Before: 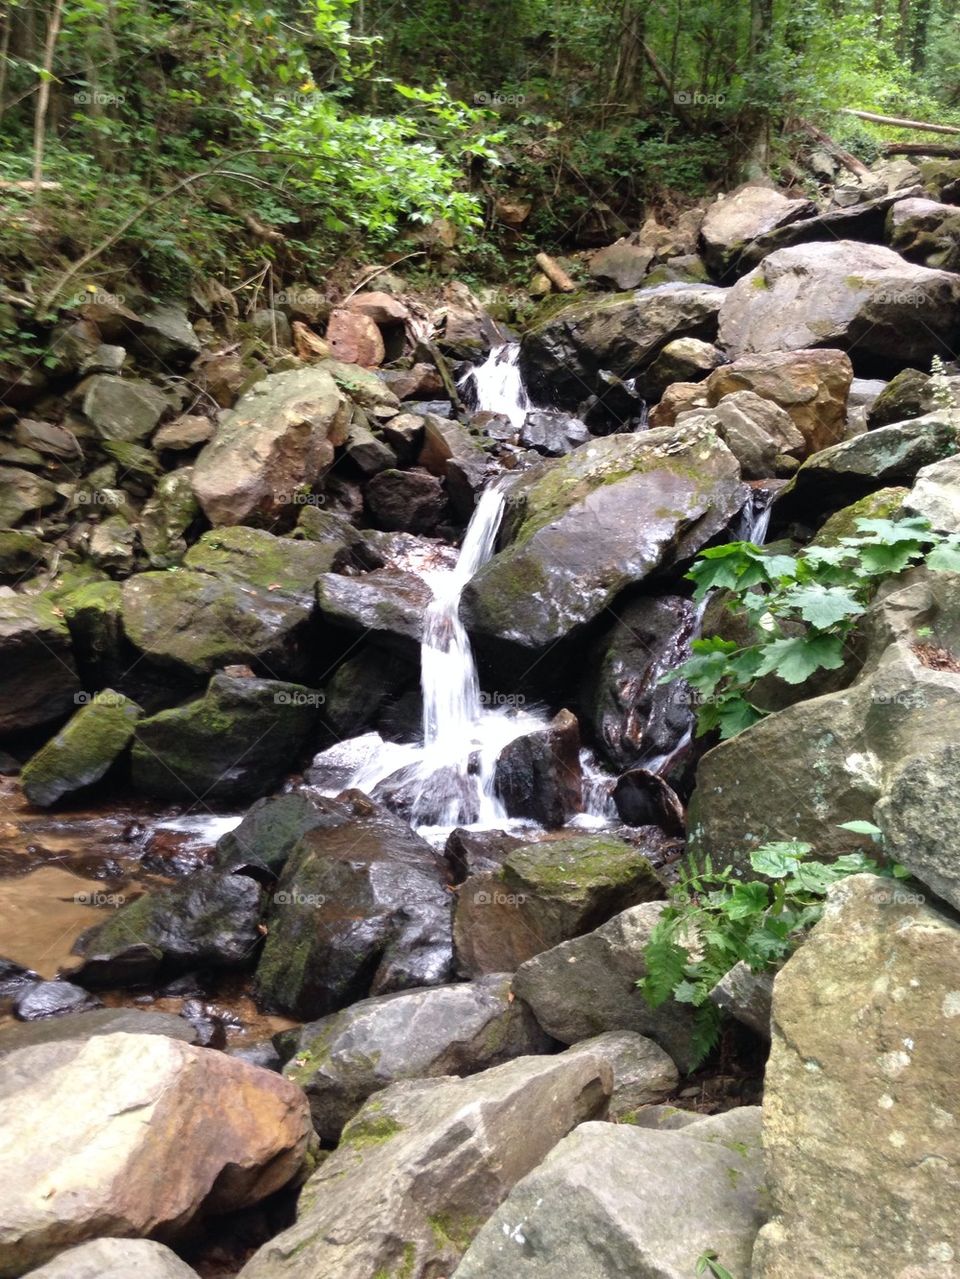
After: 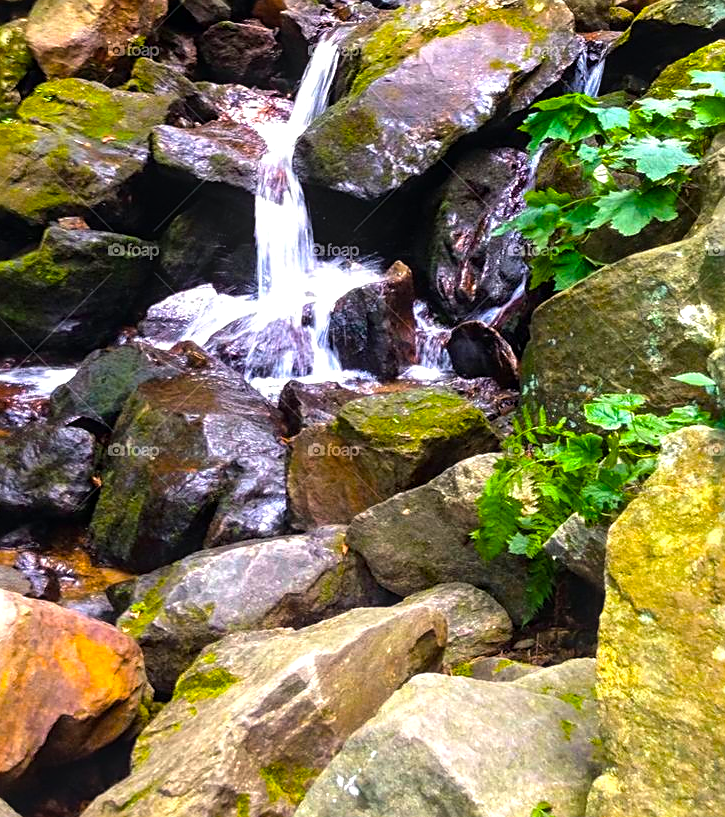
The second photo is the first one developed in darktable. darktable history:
crop and rotate: left 17.345%, top 35.096%, right 7.124%, bottom 1.008%
color balance rgb: linear chroma grading › shadows 17.186%, linear chroma grading › highlights 60.045%, linear chroma grading › global chroma 49.384%, perceptual saturation grading › global saturation 12.981%, global vibrance 15.223%
local contrast: on, module defaults
tone equalizer: -8 EV -0.407 EV, -7 EV -0.423 EV, -6 EV -0.319 EV, -5 EV -0.189 EV, -3 EV 0.197 EV, -2 EV 0.306 EV, -1 EV 0.393 EV, +0 EV 0.446 EV, smoothing diameter 2.07%, edges refinement/feathering 17.92, mask exposure compensation -1.57 EV, filter diffusion 5
sharpen: on, module defaults
